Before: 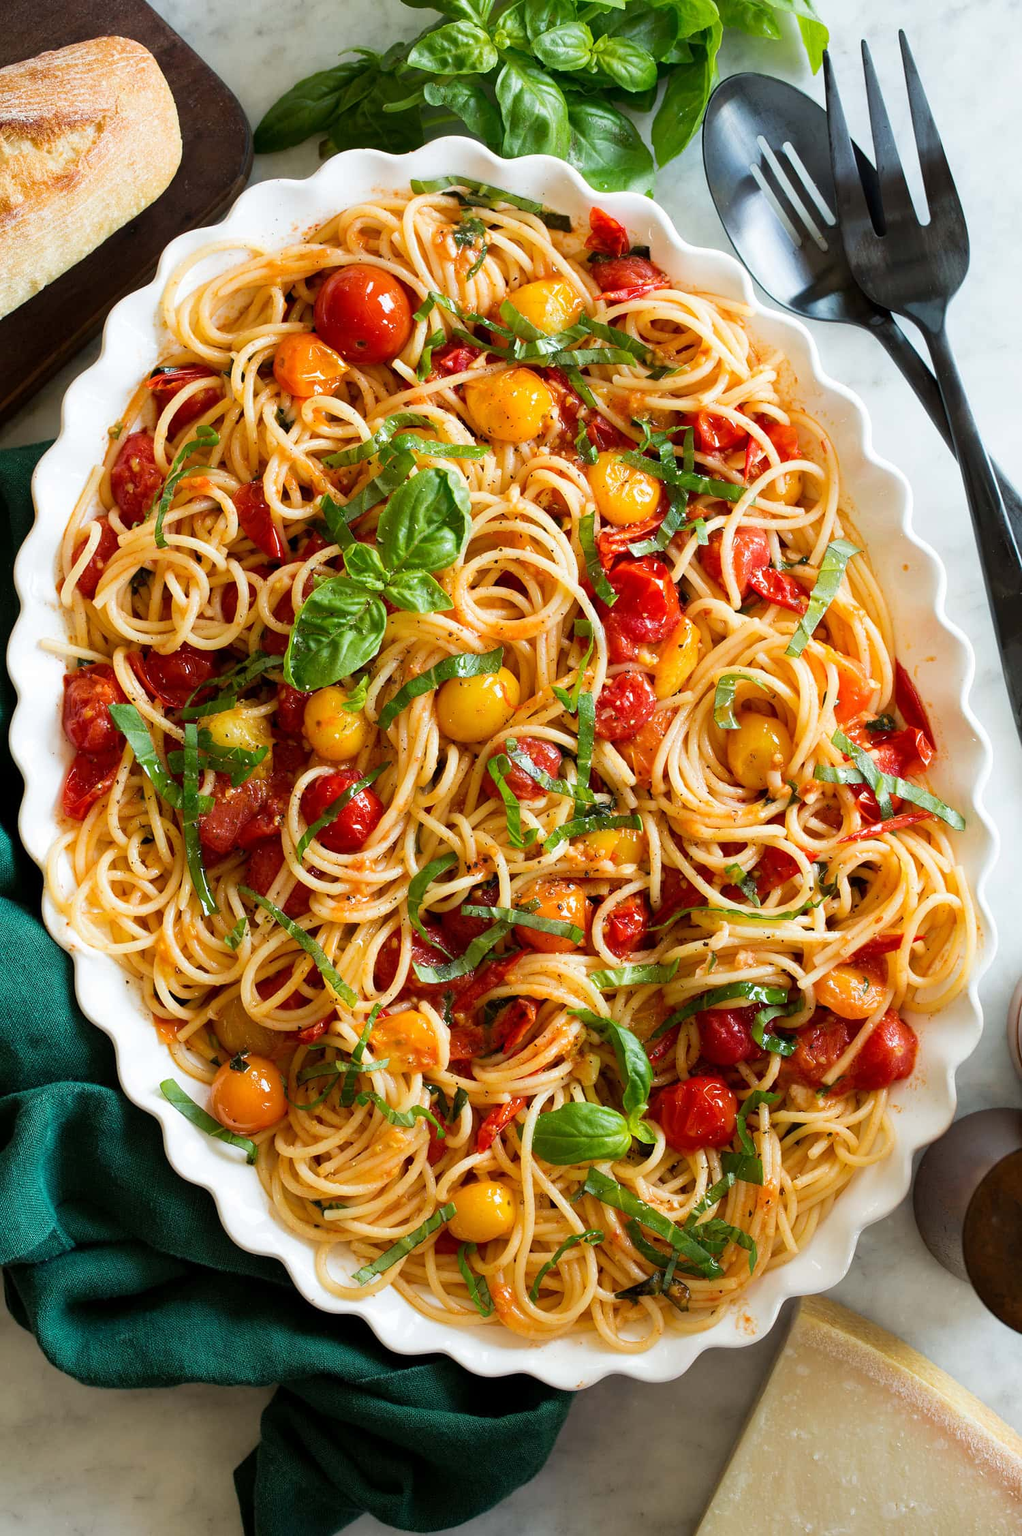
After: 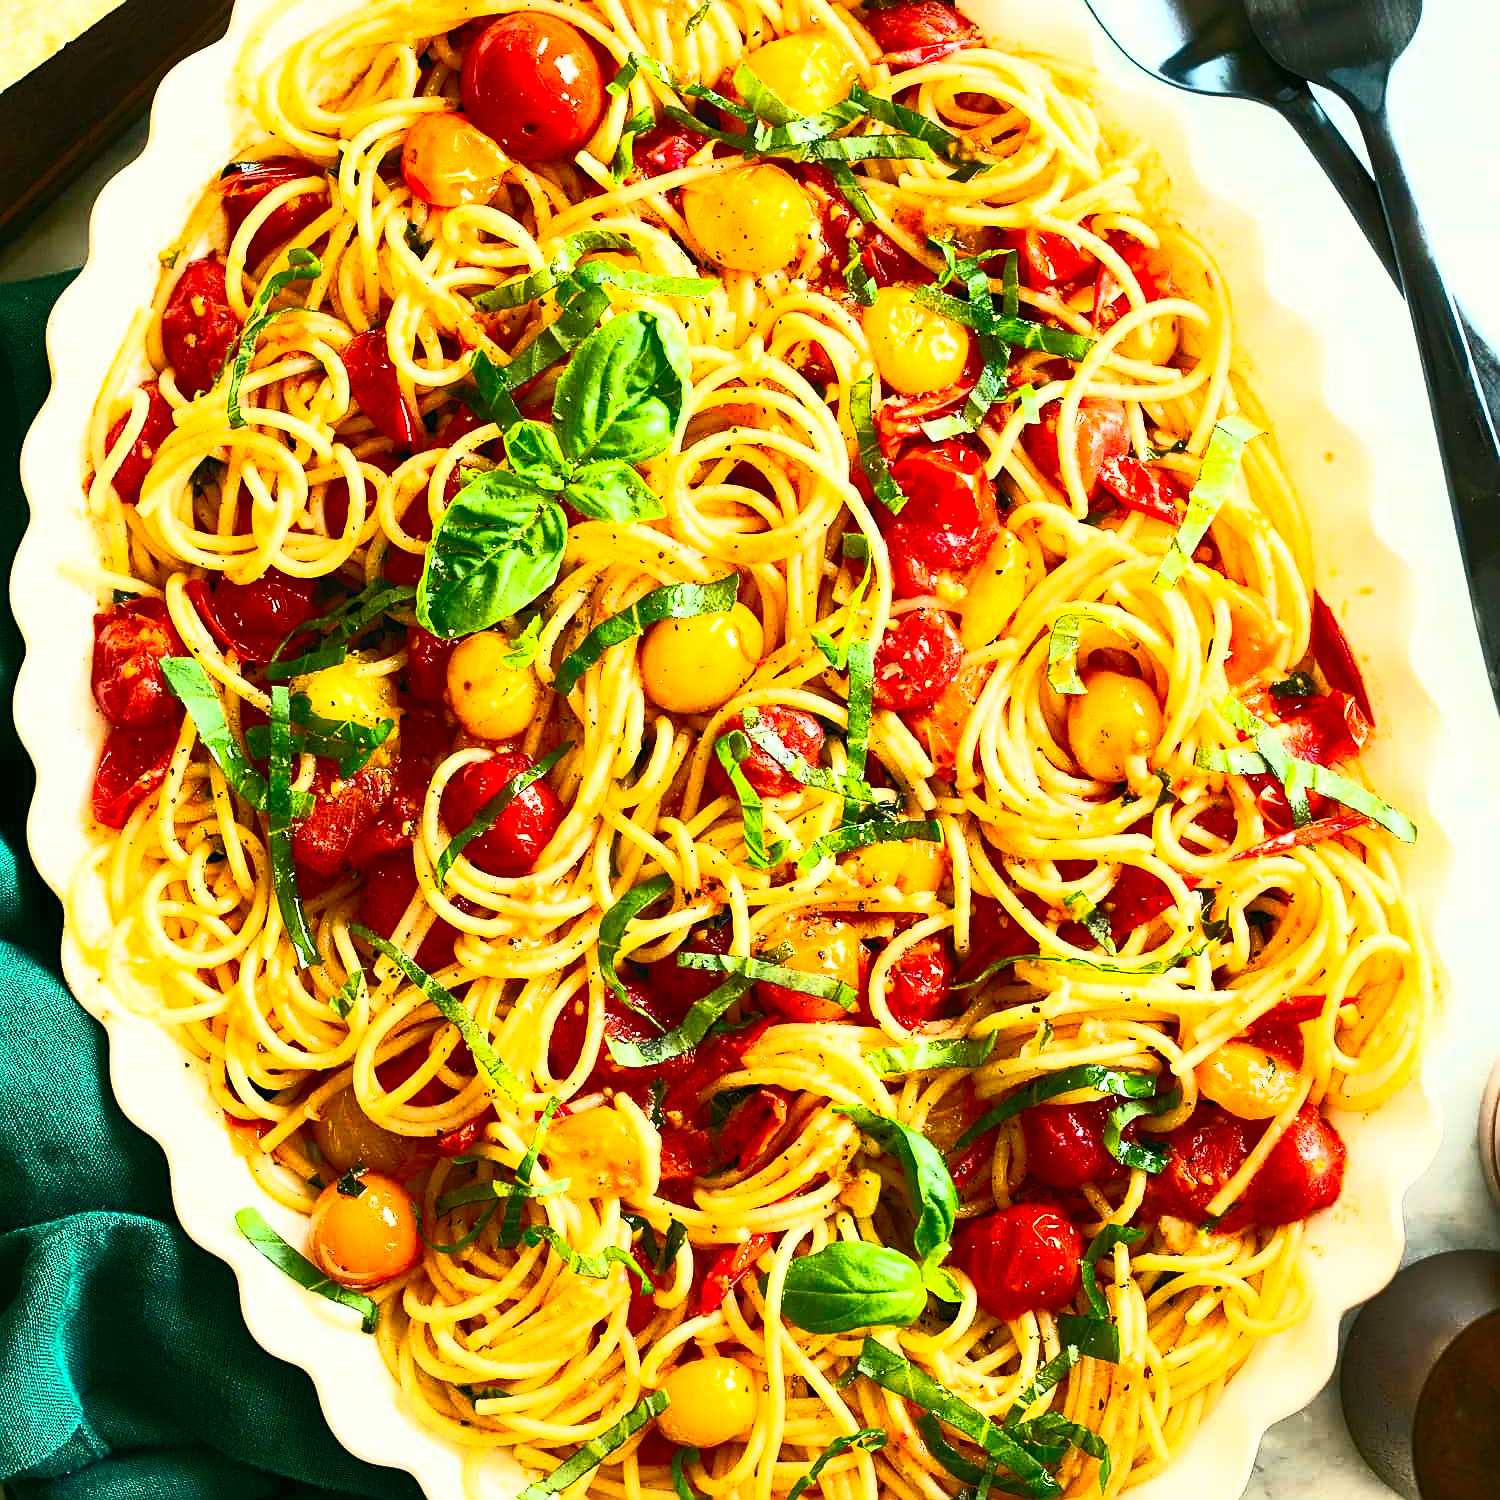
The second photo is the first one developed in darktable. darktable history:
contrast brightness saturation: contrast 0.836, brightness 0.608, saturation 0.589
sharpen: on, module defaults
color correction: highlights a* -0.426, highlights b* 9.24, shadows a* -8.96, shadows b* 1.32
crop: top 16.72%, bottom 16.702%
